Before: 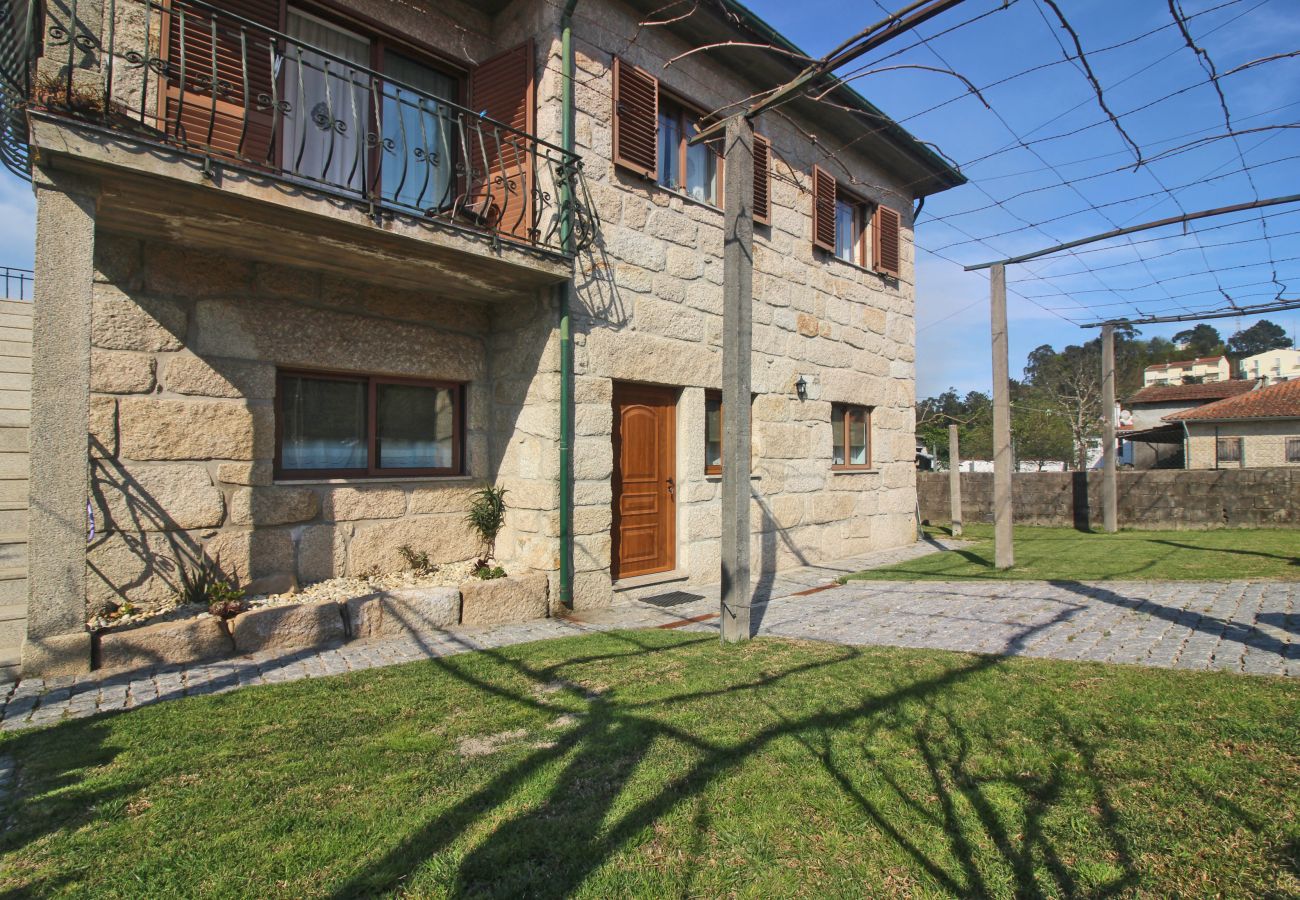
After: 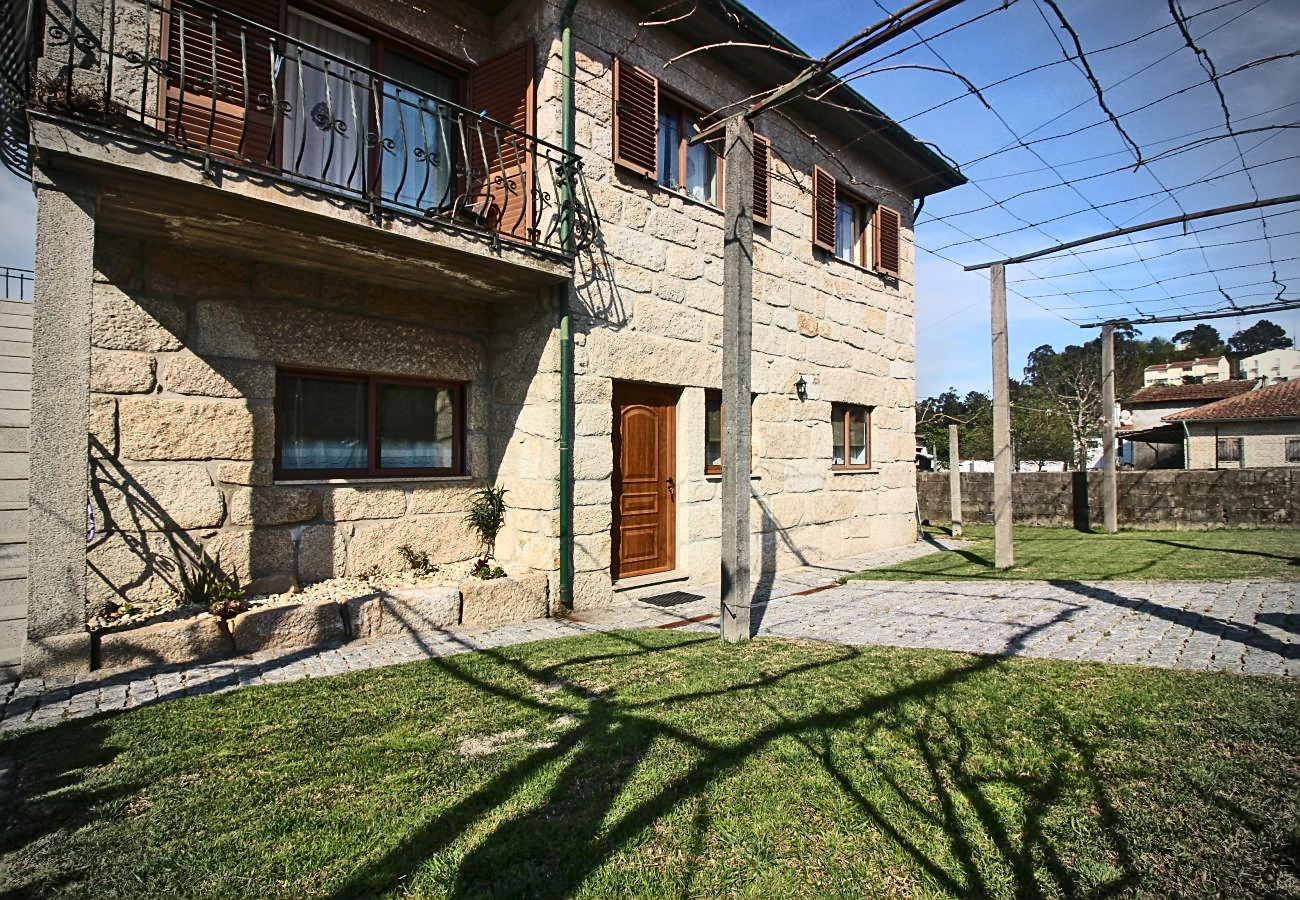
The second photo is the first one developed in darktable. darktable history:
vignetting: fall-off radius 31.48%, brightness -0.472
sharpen: on, module defaults
contrast brightness saturation: contrast 0.28
